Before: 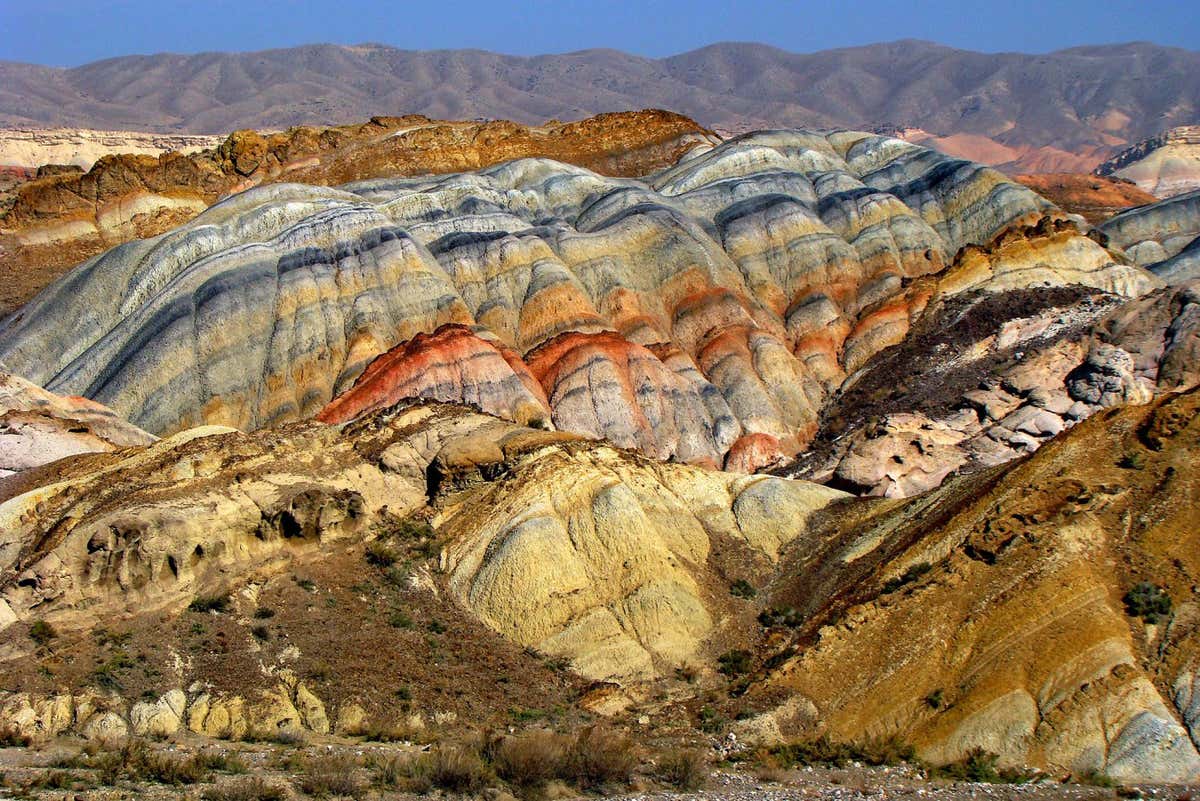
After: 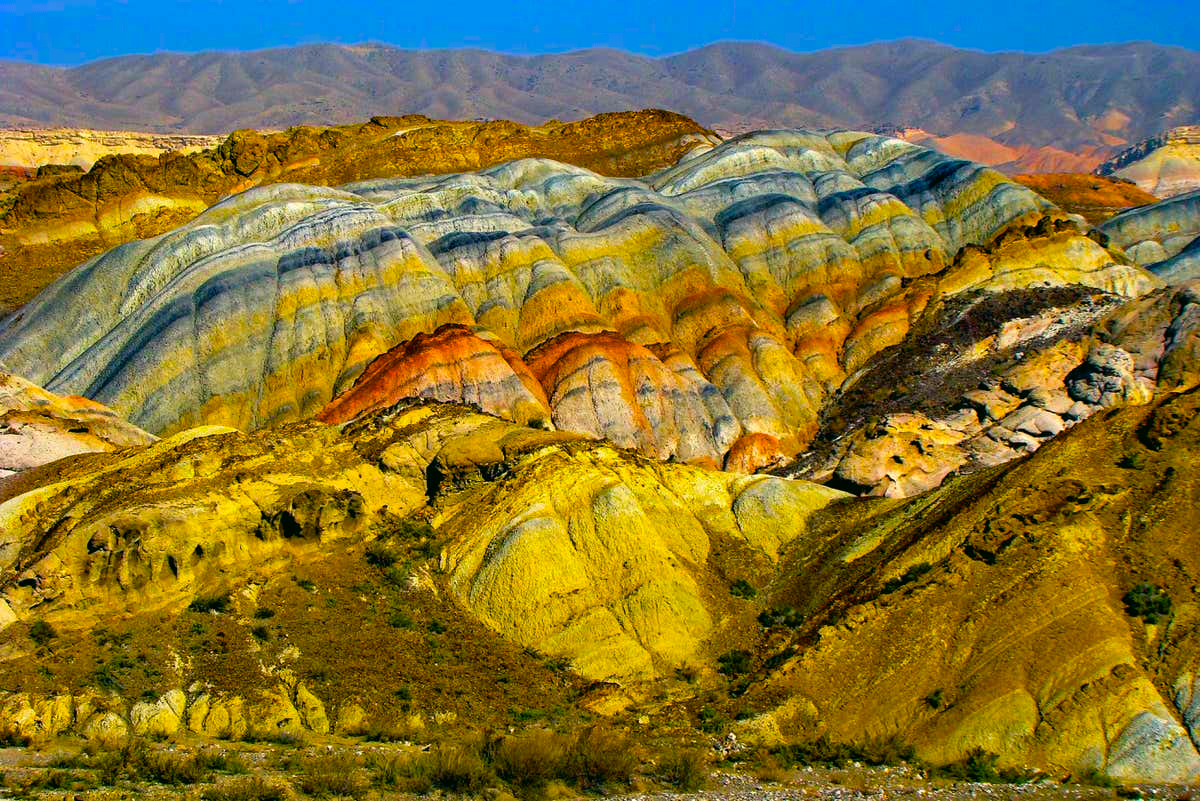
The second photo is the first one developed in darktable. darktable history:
color correction: highlights a* -0.482, highlights b* 9.48, shadows a* -9.48, shadows b* 0.803
color balance rgb: perceptual saturation grading › global saturation 100%
